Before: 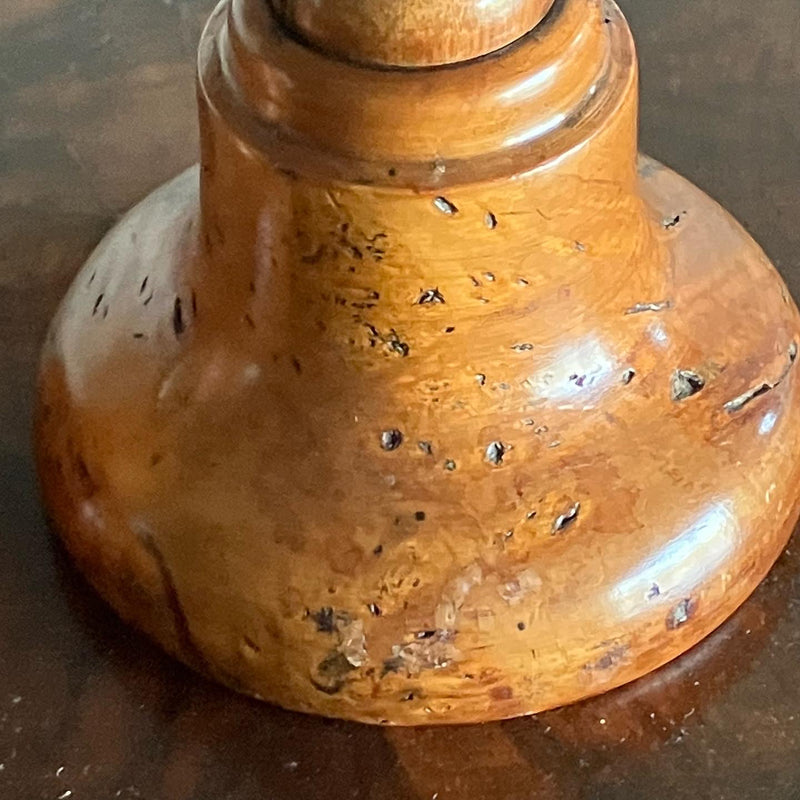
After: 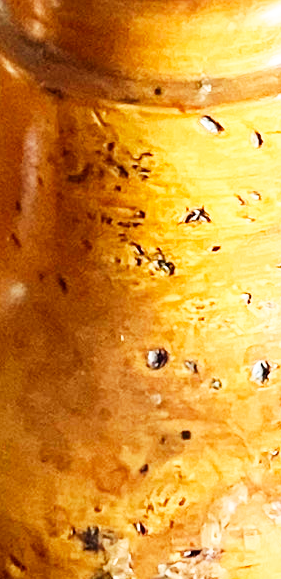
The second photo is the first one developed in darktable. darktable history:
crop and rotate: left 29.476%, top 10.214%, right 35.32%, bottom 17.333%
base curve: curves: ch0 [(0, 0) (0.007, 0.004) (0.027, 0.03) (0.046, 0.07) (0.207, 0.54) (0.442, 0.872) (0.673, 0.972) (1, 1)], preserve colors none
